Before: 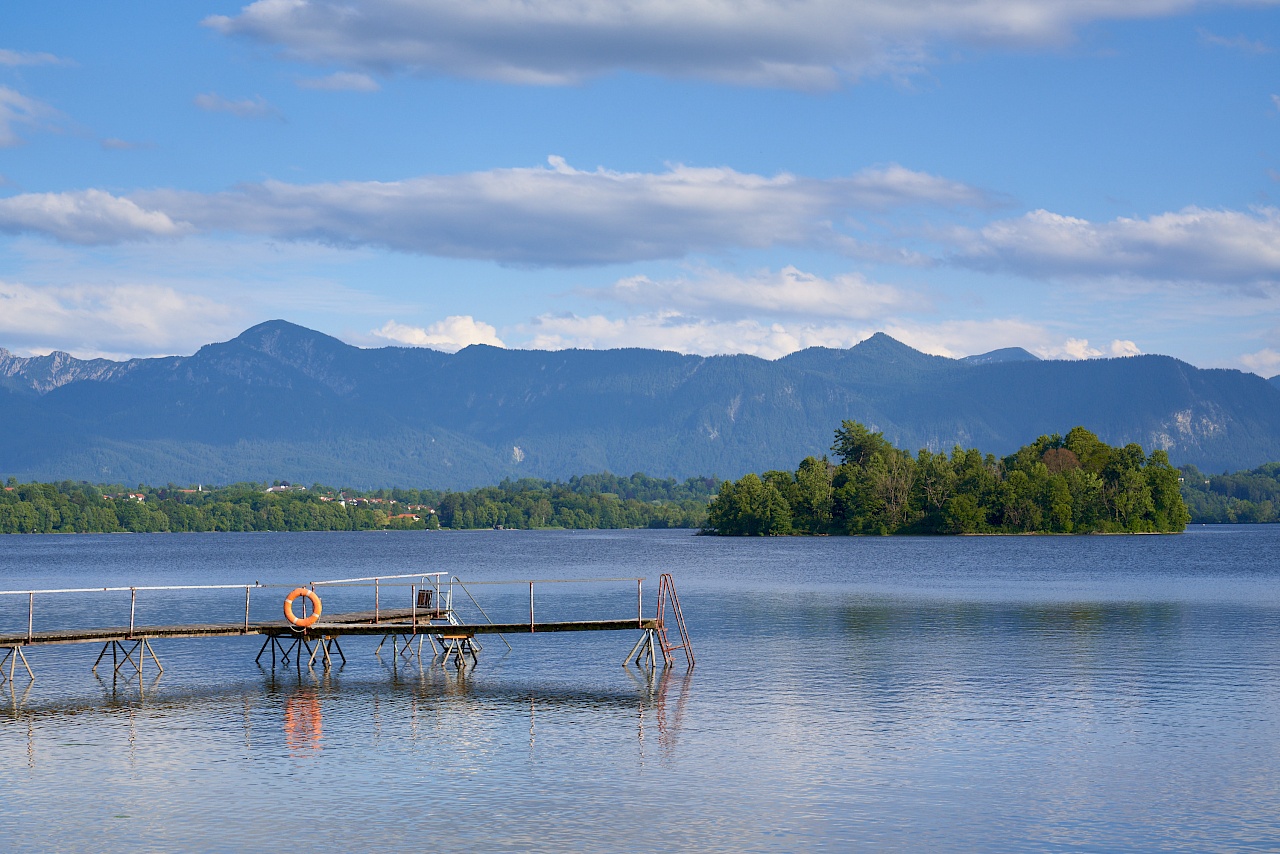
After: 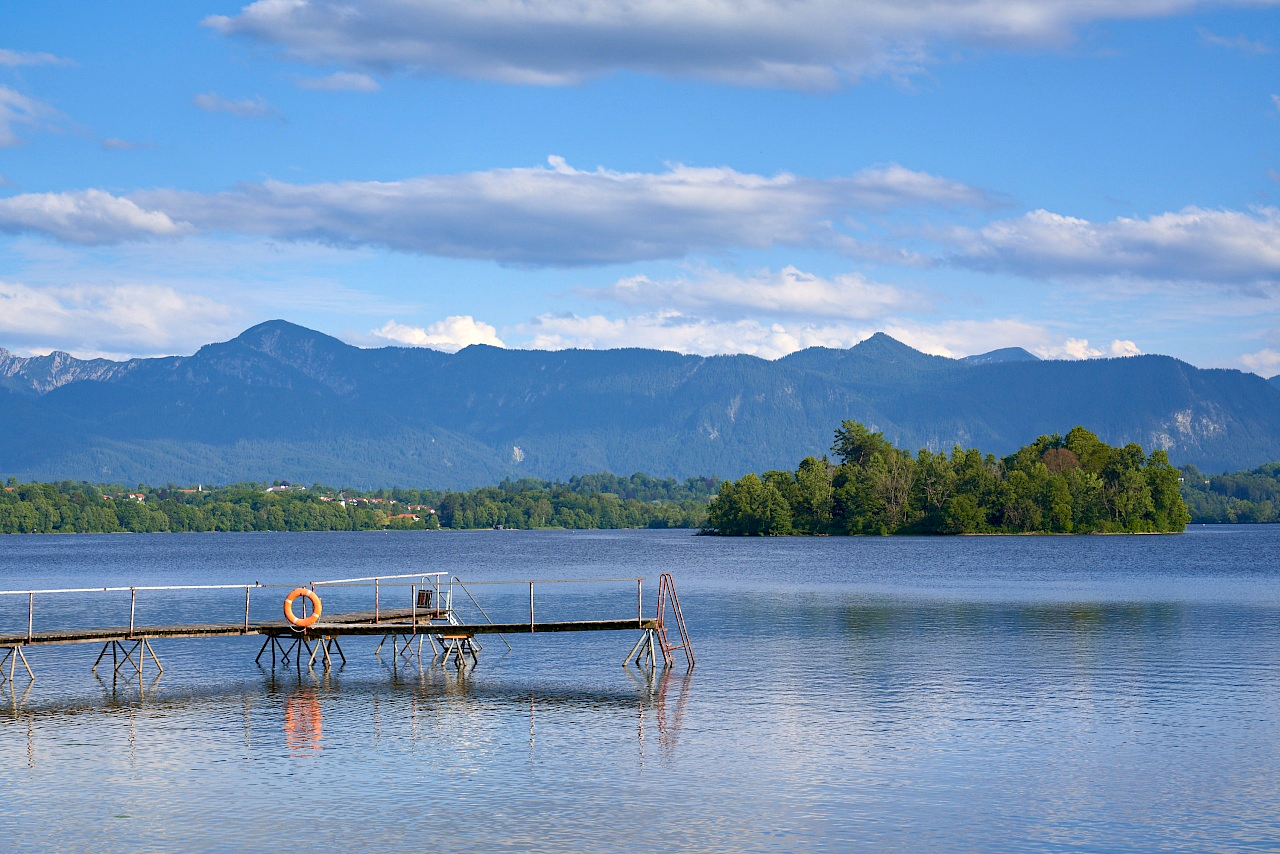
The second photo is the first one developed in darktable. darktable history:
exposure: exposure 0.207 EV, compensate highlight preservation false
haze removal: adaptive false
